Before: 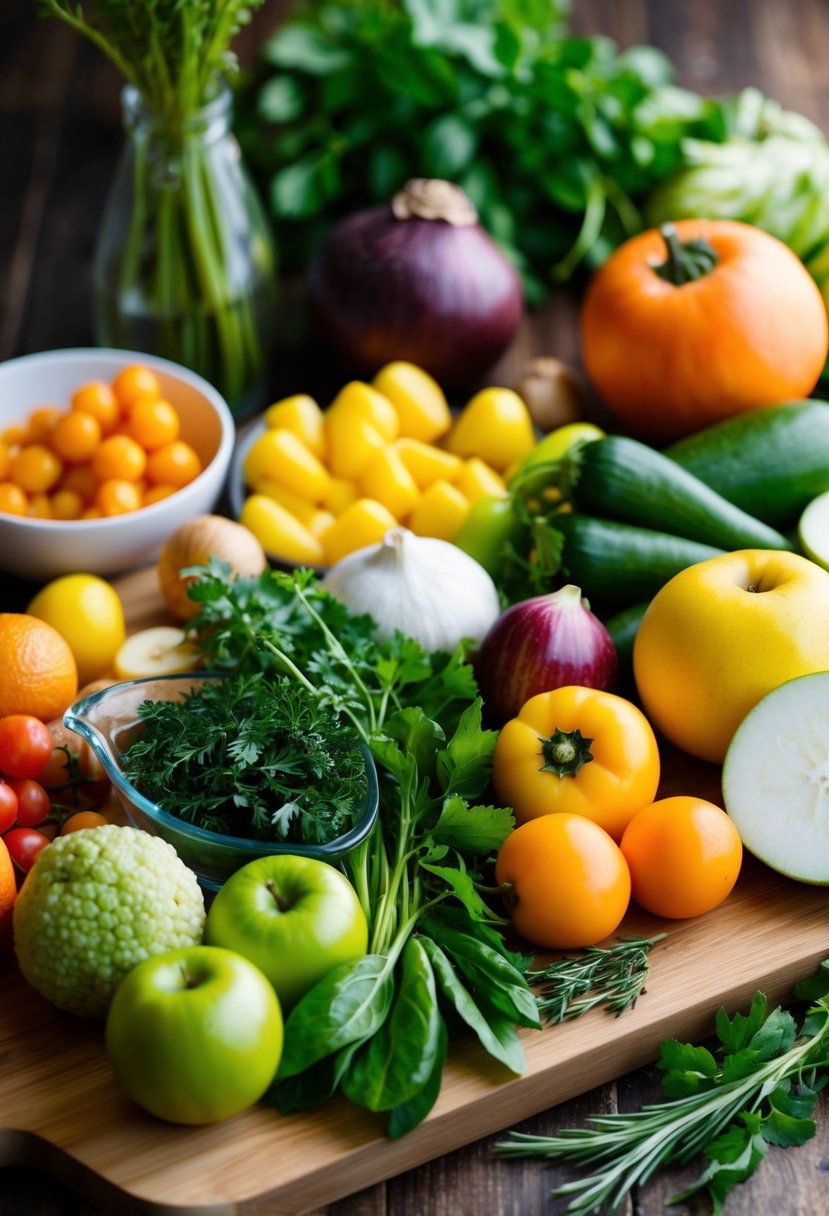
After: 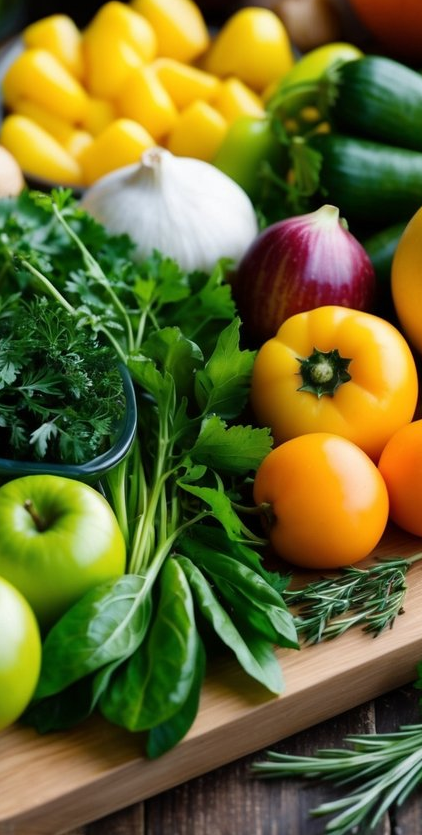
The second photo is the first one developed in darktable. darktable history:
crop and rotate: left 29.225%, top 31.266%, right 19.814%
